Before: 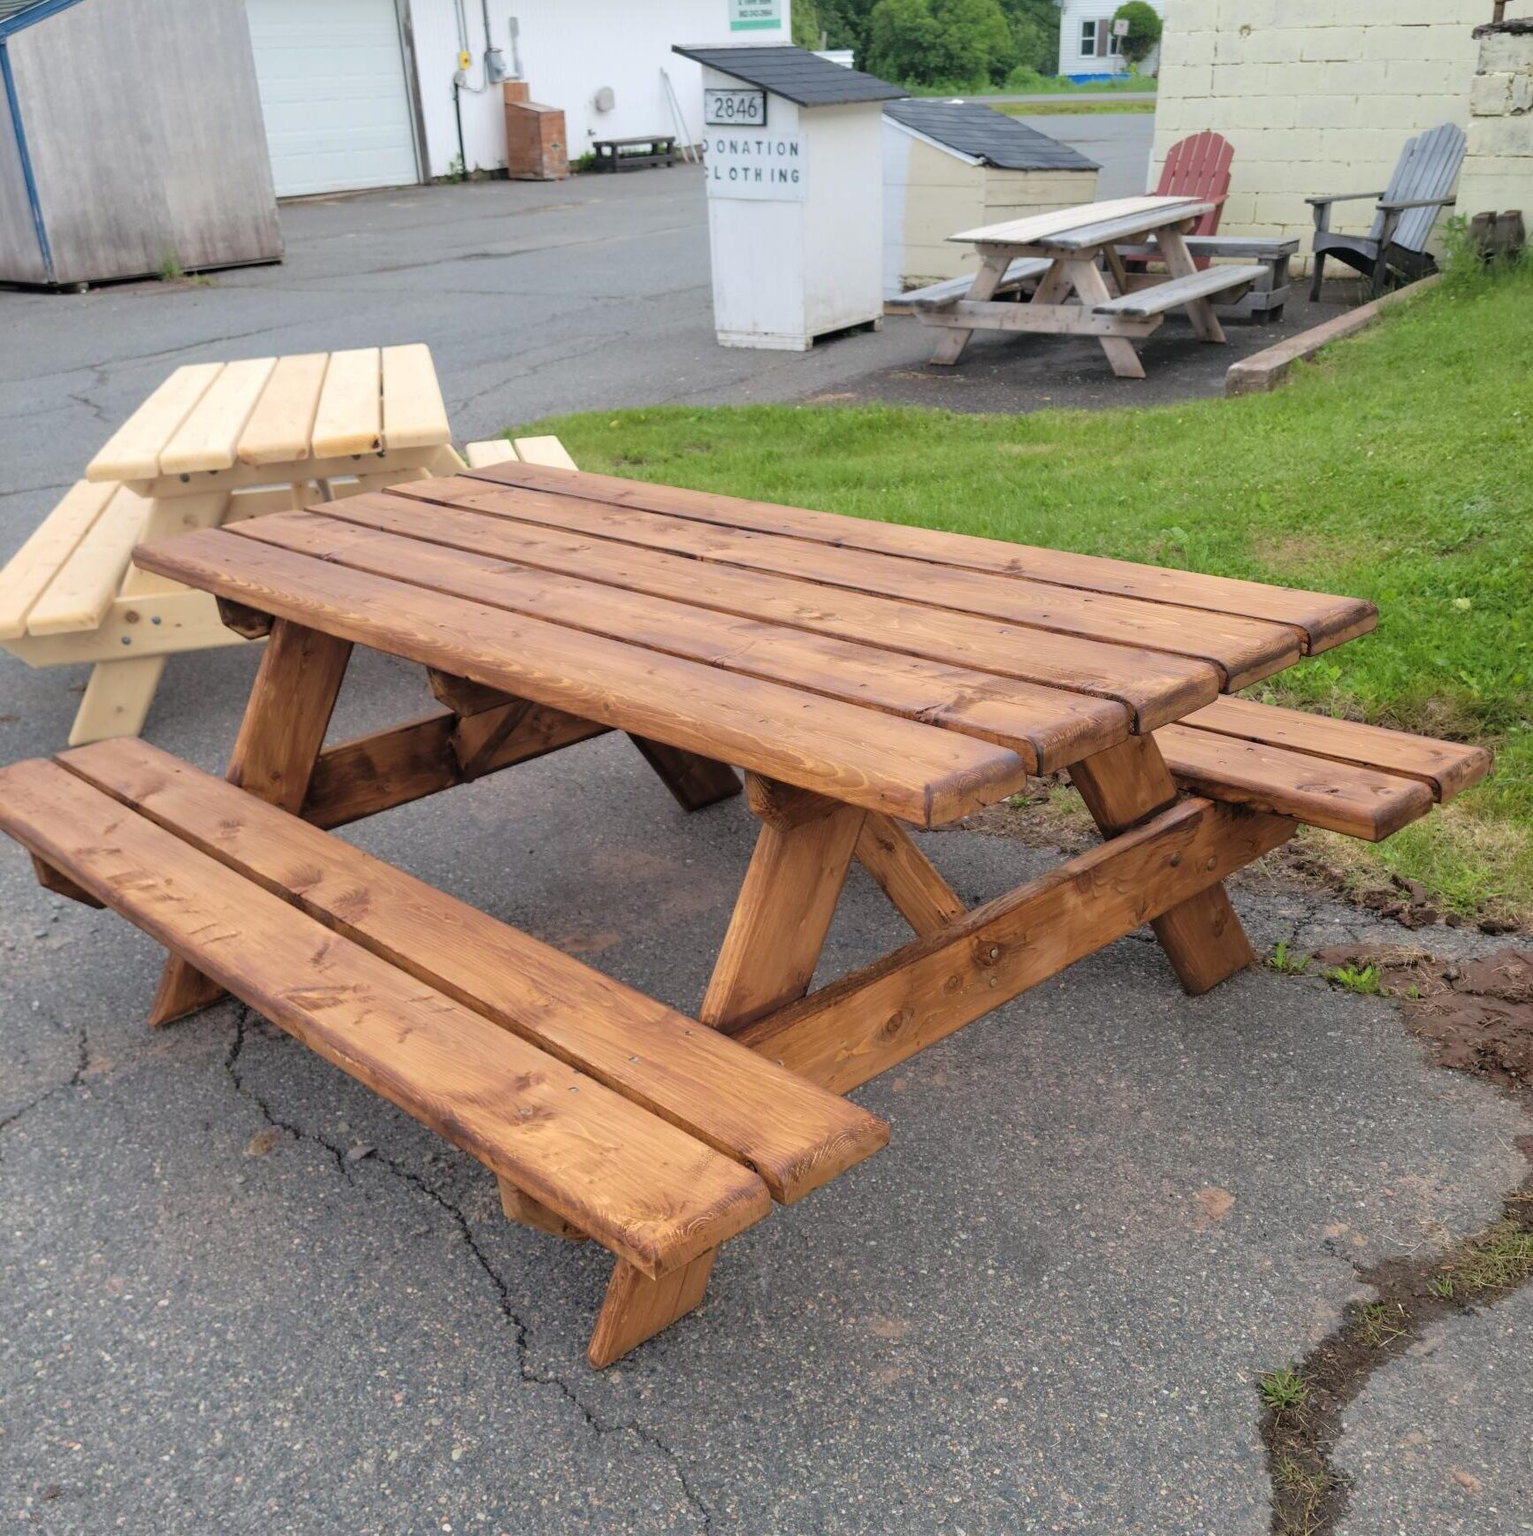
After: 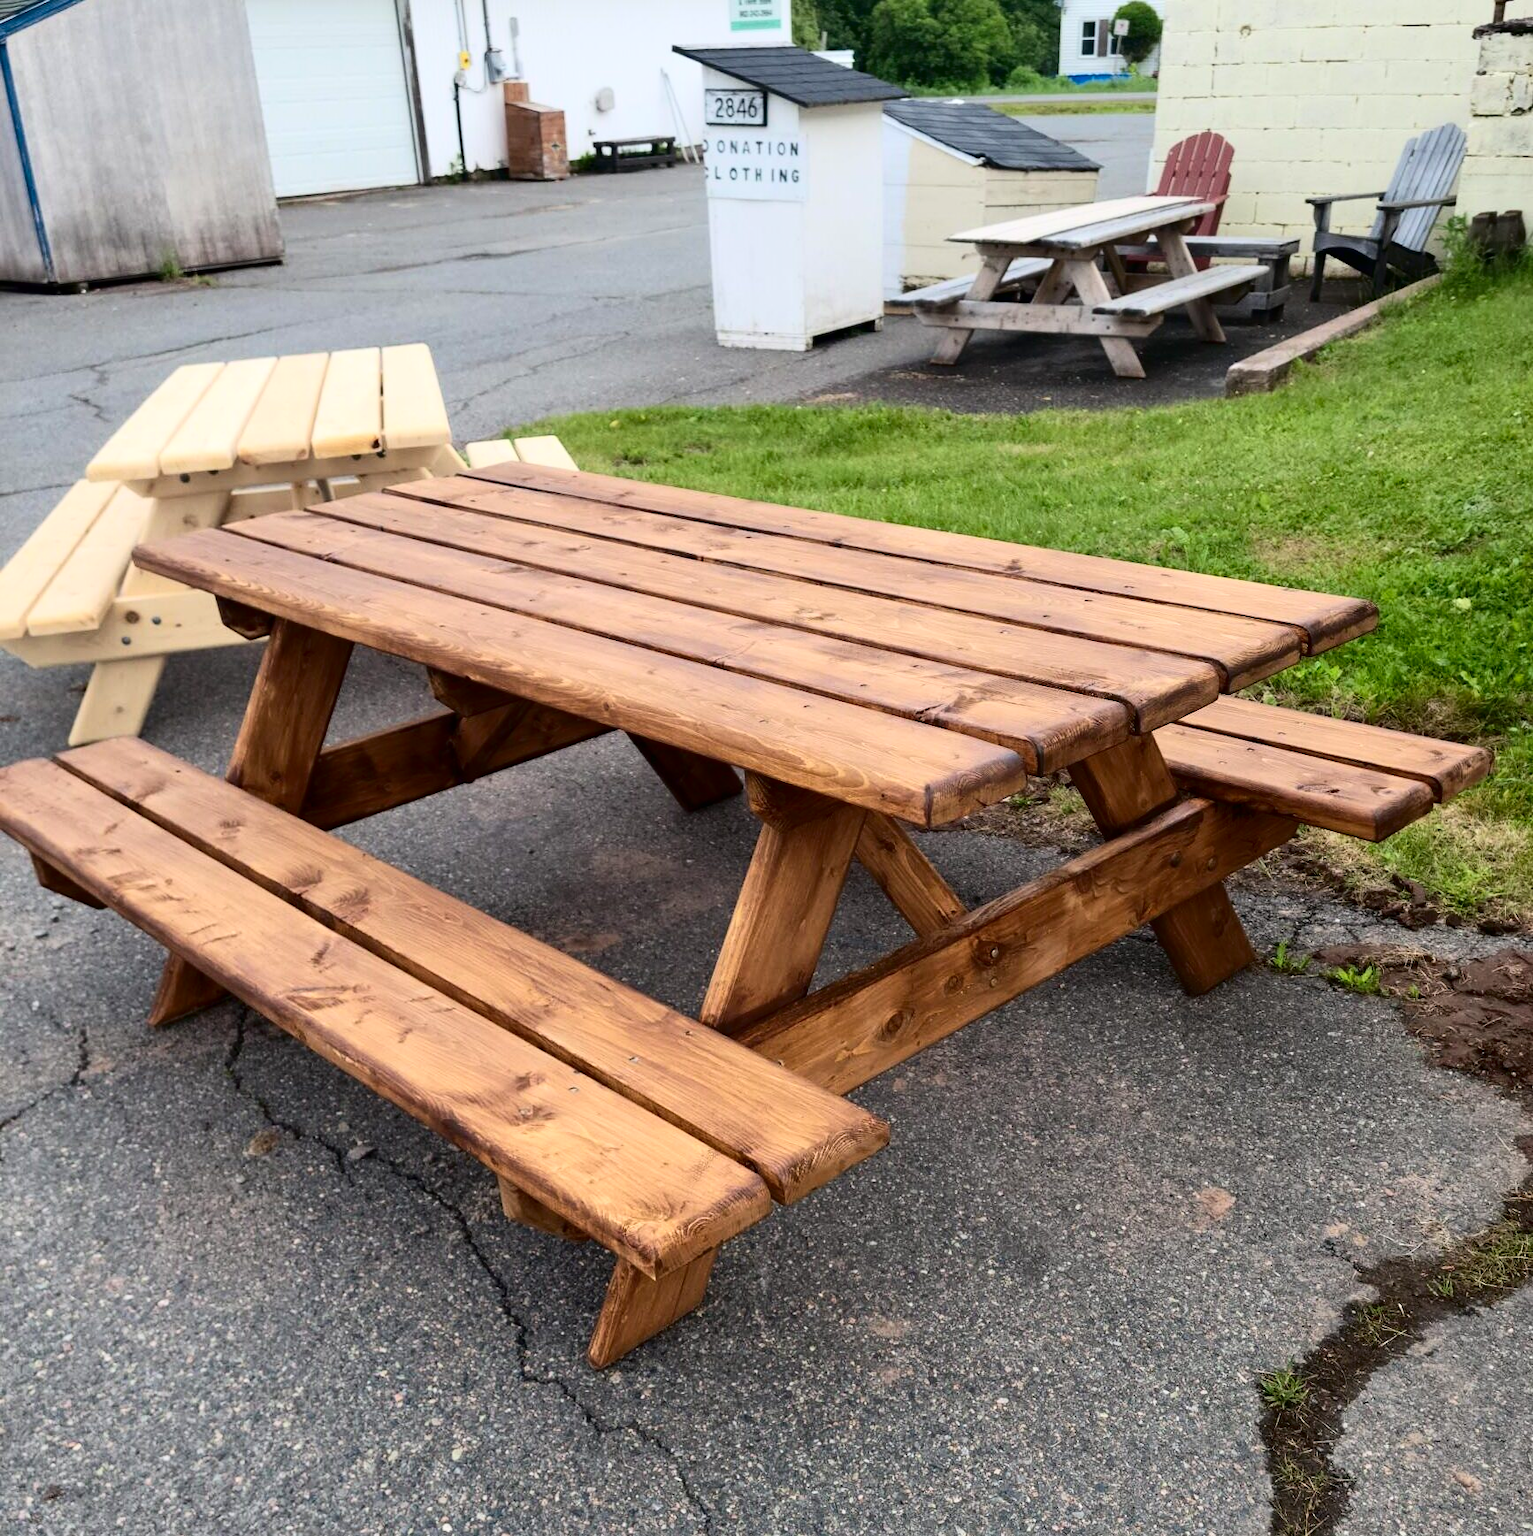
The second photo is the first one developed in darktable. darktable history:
contrast brightness saturation: contrast 0.32, brightness -0.08, saturation 0.17
color zones: curves: ch1 [(0, 0.469) (0.01, 0.469) (0.12, 0.446) (0.248, 0.469) (0.5, 0.5) (0.748, 0.5) (0.99, 0.469) (1, 0.469)]
